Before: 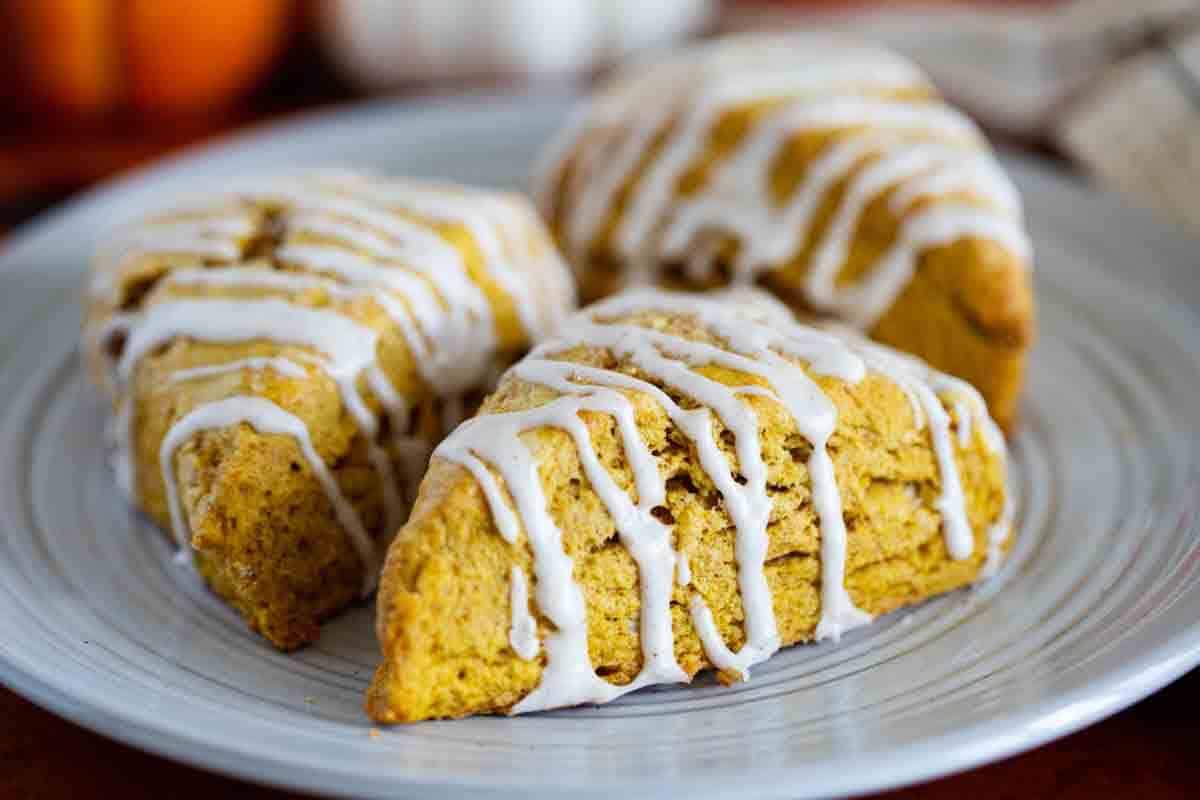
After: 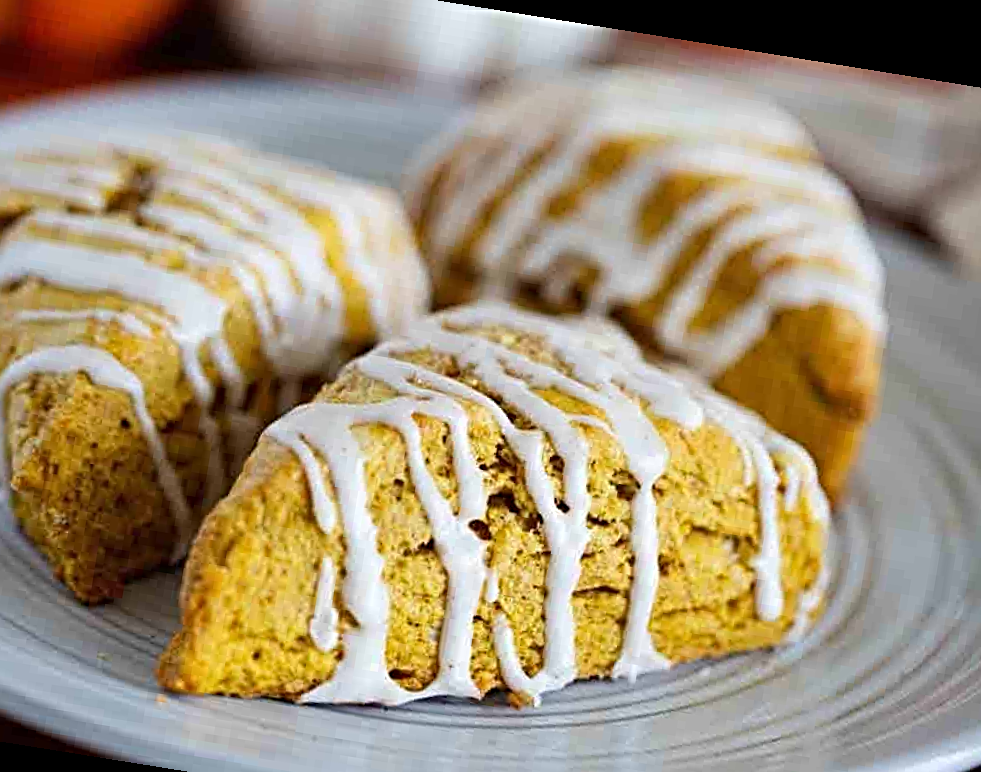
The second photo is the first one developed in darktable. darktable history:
sharpen: radius 4
rotate and perspective: rotation 9.12°, automatic cropping off
crop: left 16.768%, top 8.653%, right 8.362%, bottom 12.485%
